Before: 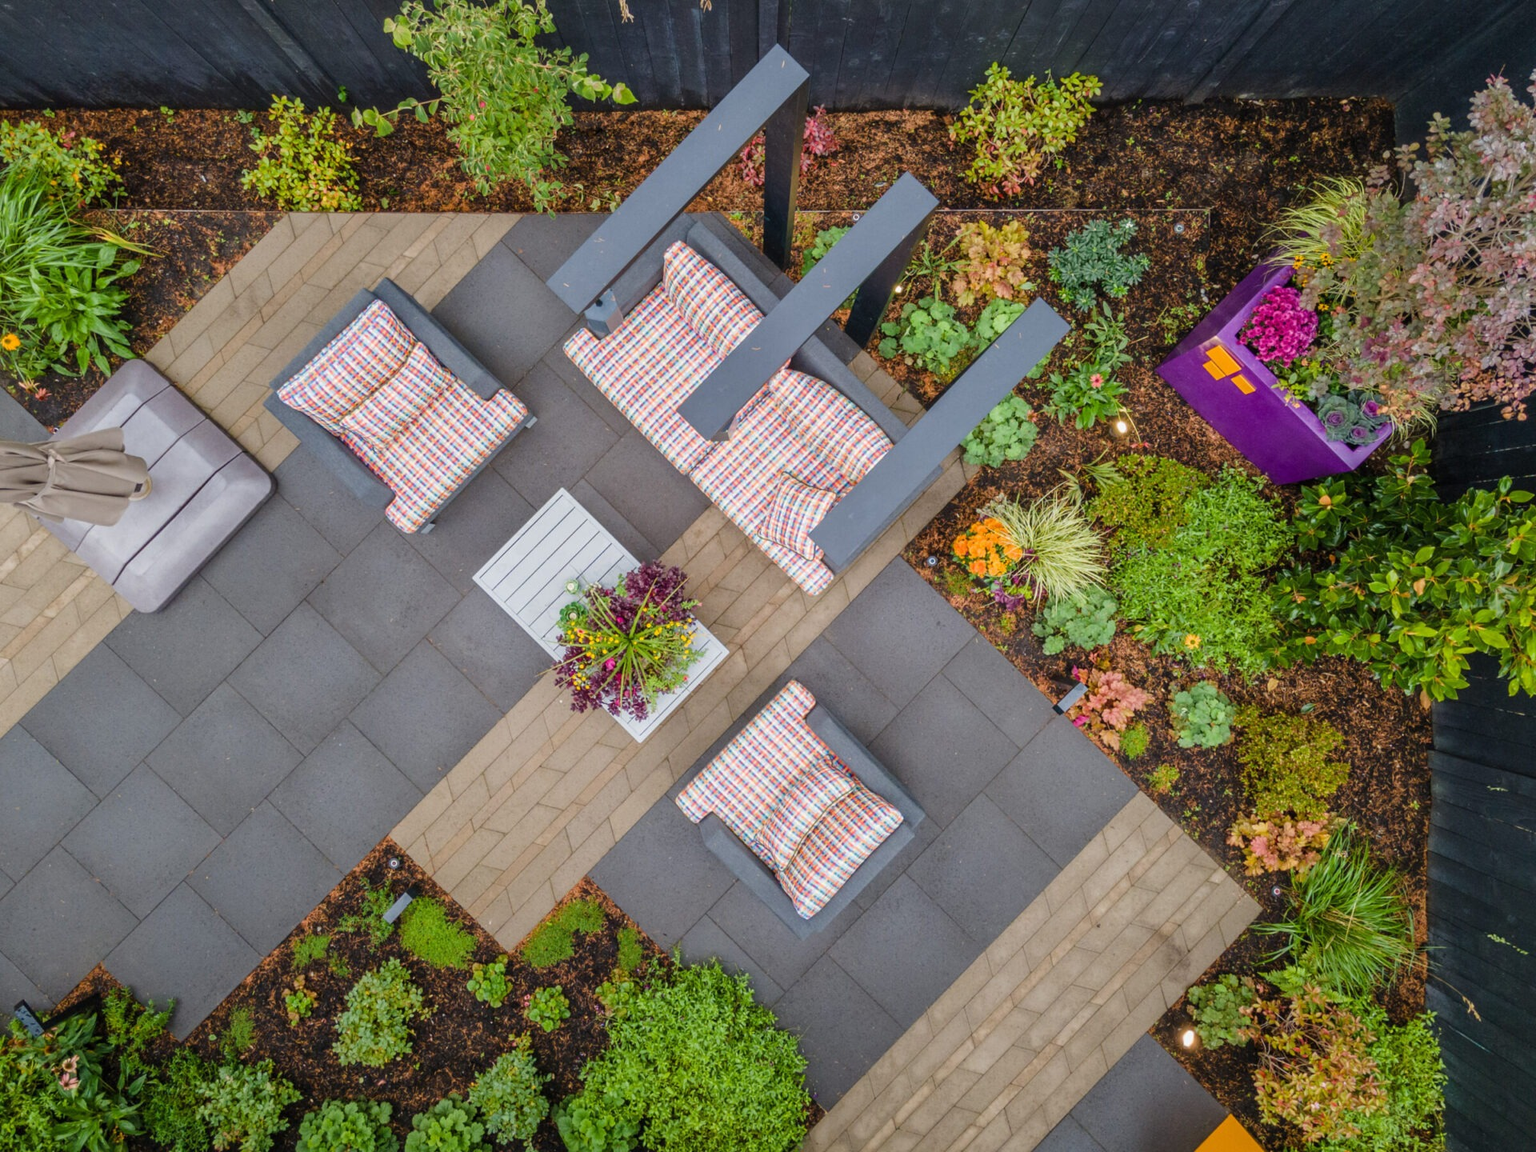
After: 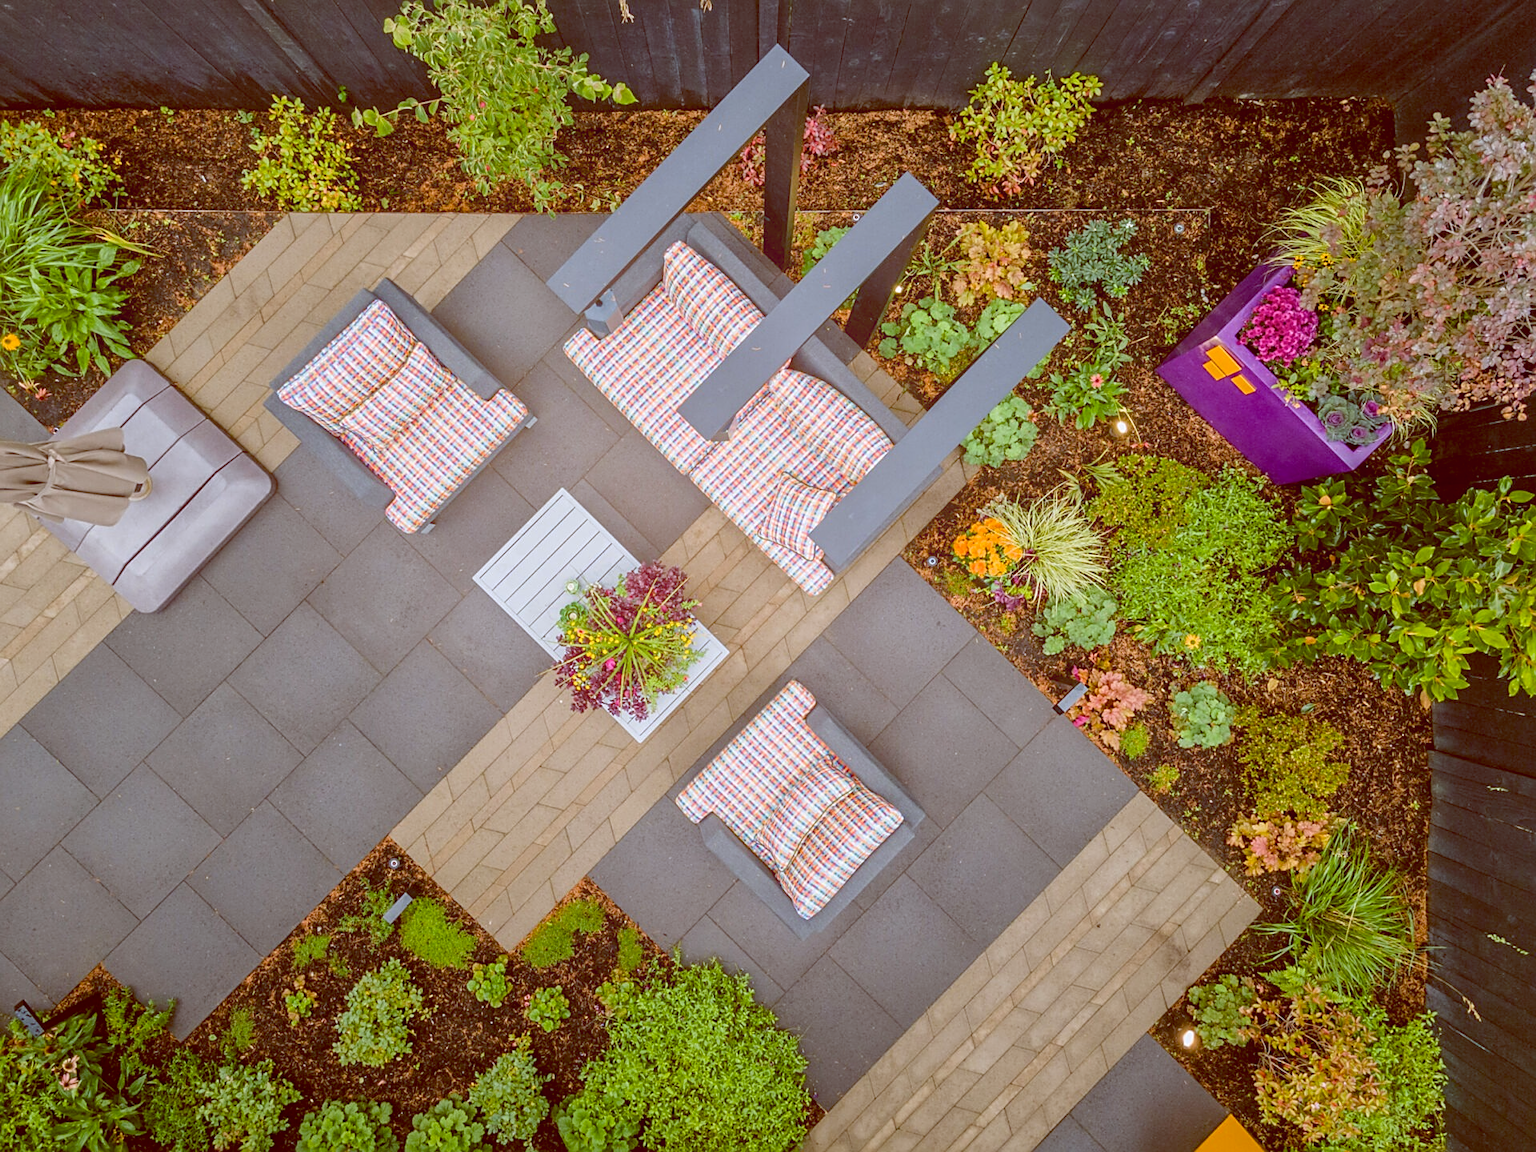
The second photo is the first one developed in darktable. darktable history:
shadows and highlights: shadows 22.7, highlights -48.71, soften with gaussian
sharpen: on, module defaults
color balance: lift [1, 1.011, 0.999, 0.989], gamma [1.109, 1.045, 1.039, 0.955], gain [0.917, 0.936, 0.952, 1.064], contrast 2.32%, contrast fulcrum 19%, output saturation 101%
bloom: size 38%, threshold 95%, strength 30%
